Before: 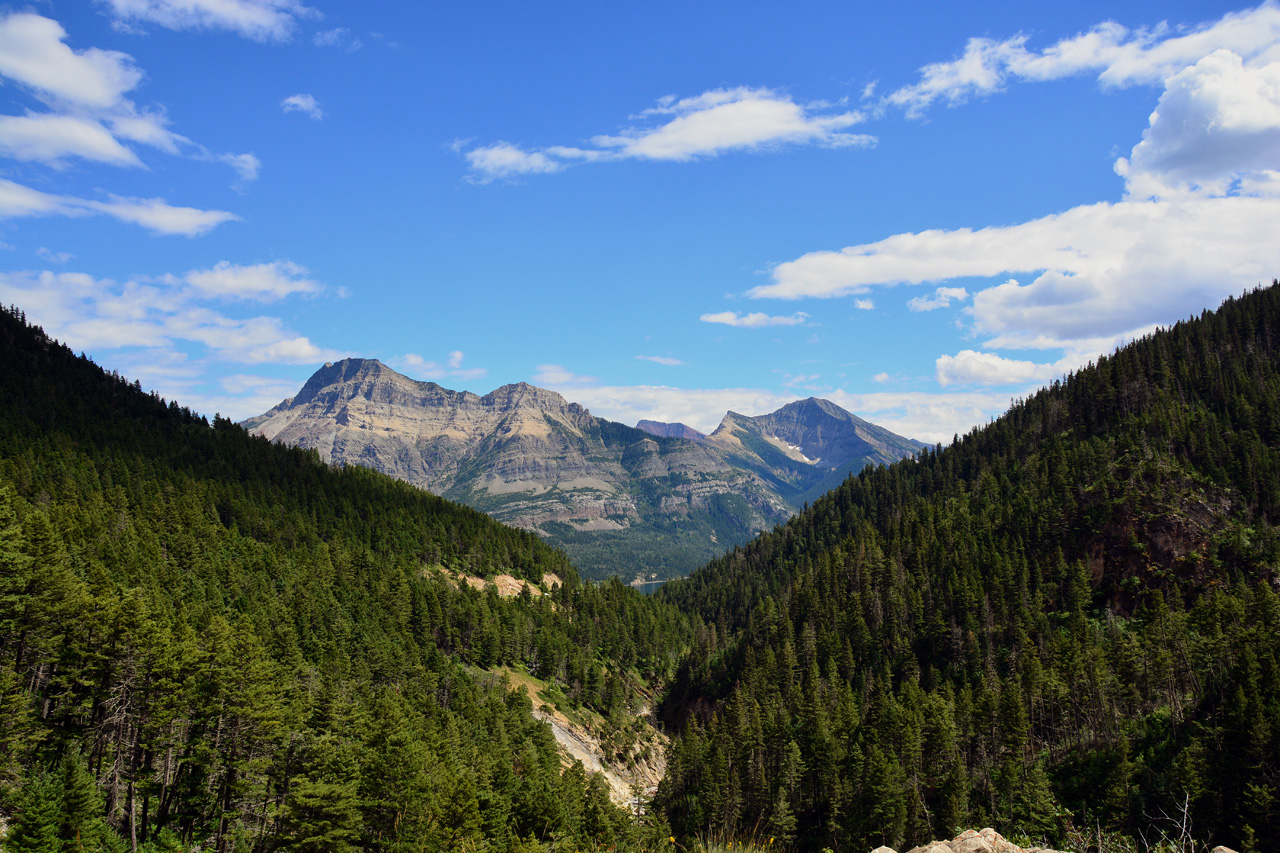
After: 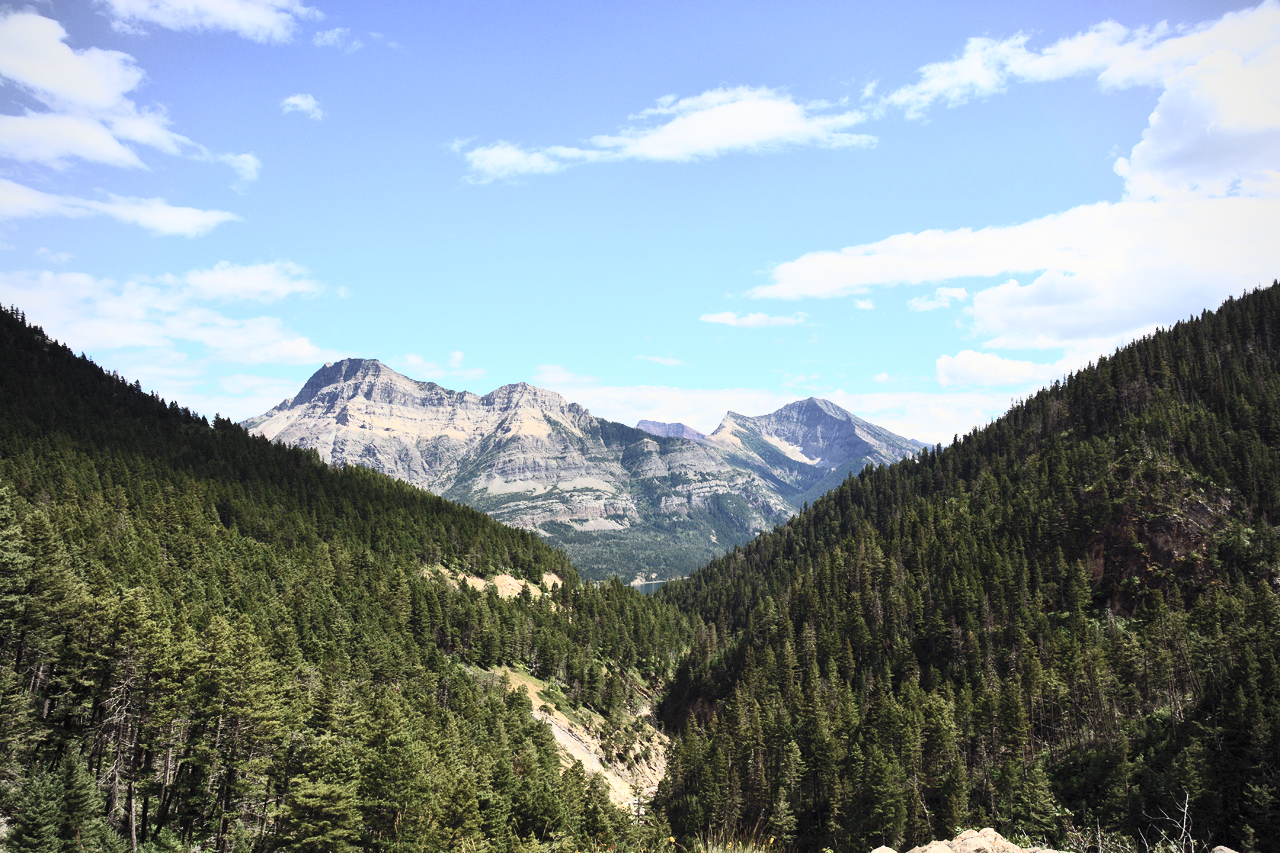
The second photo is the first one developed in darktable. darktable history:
contrast brightness saturation: contrast 0.447, brightness 0.557, saturation -0.205
vignetting: fall-off radius 60.82%, brightness -0.278, unbound false
